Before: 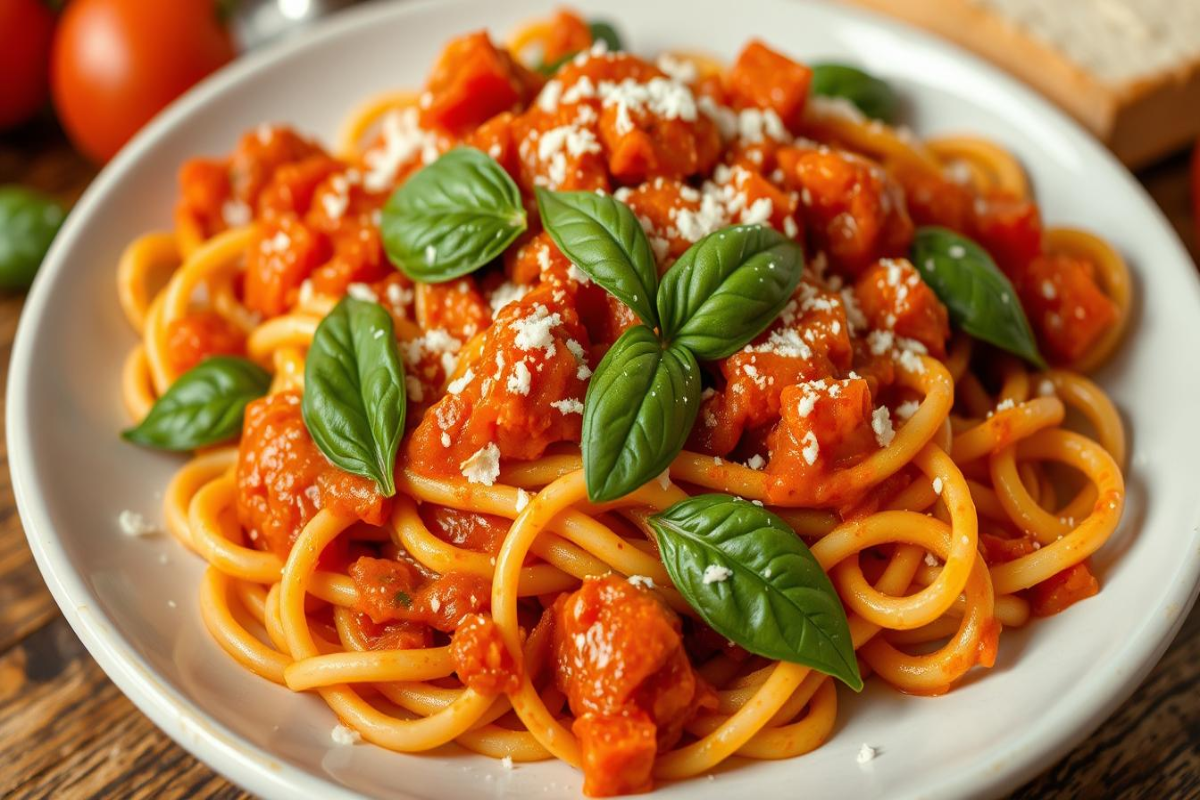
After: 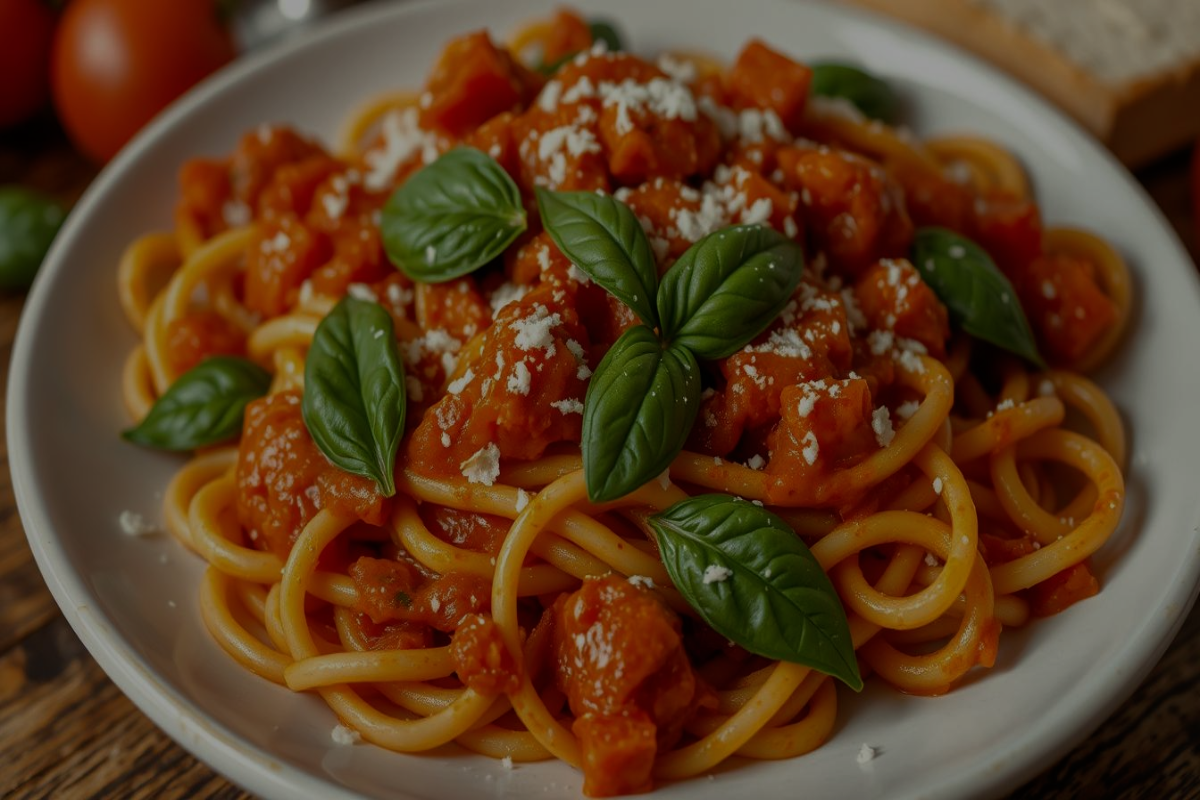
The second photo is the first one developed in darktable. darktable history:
tone equalizer: -8 EV -1.99 EV, -7 EV -1.98 EV, -6 EV -1.96 EV, -5 EV -2 EV, -4 EV -1.99 EV, -3 EV -1.98 EV, -2 EV -1.97 EV, -1 EV -1.61 EV, +0 EV -1.98 EV, edges refinement/feathering 500, mask exposure compensation -1.57 EV, preserve details no
